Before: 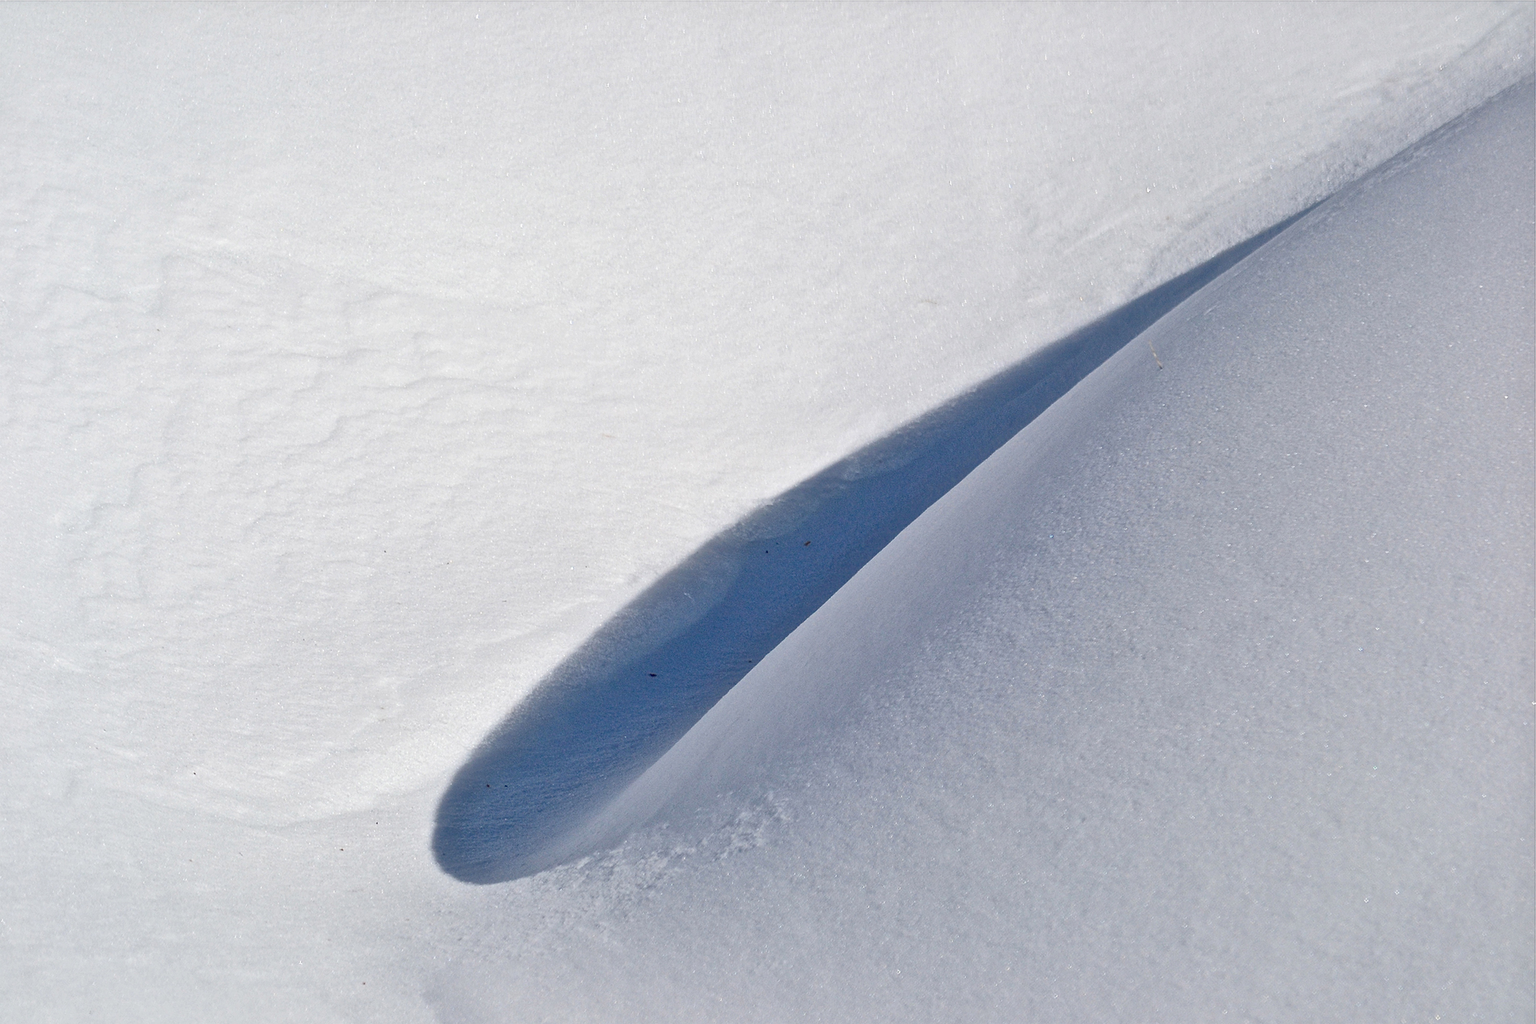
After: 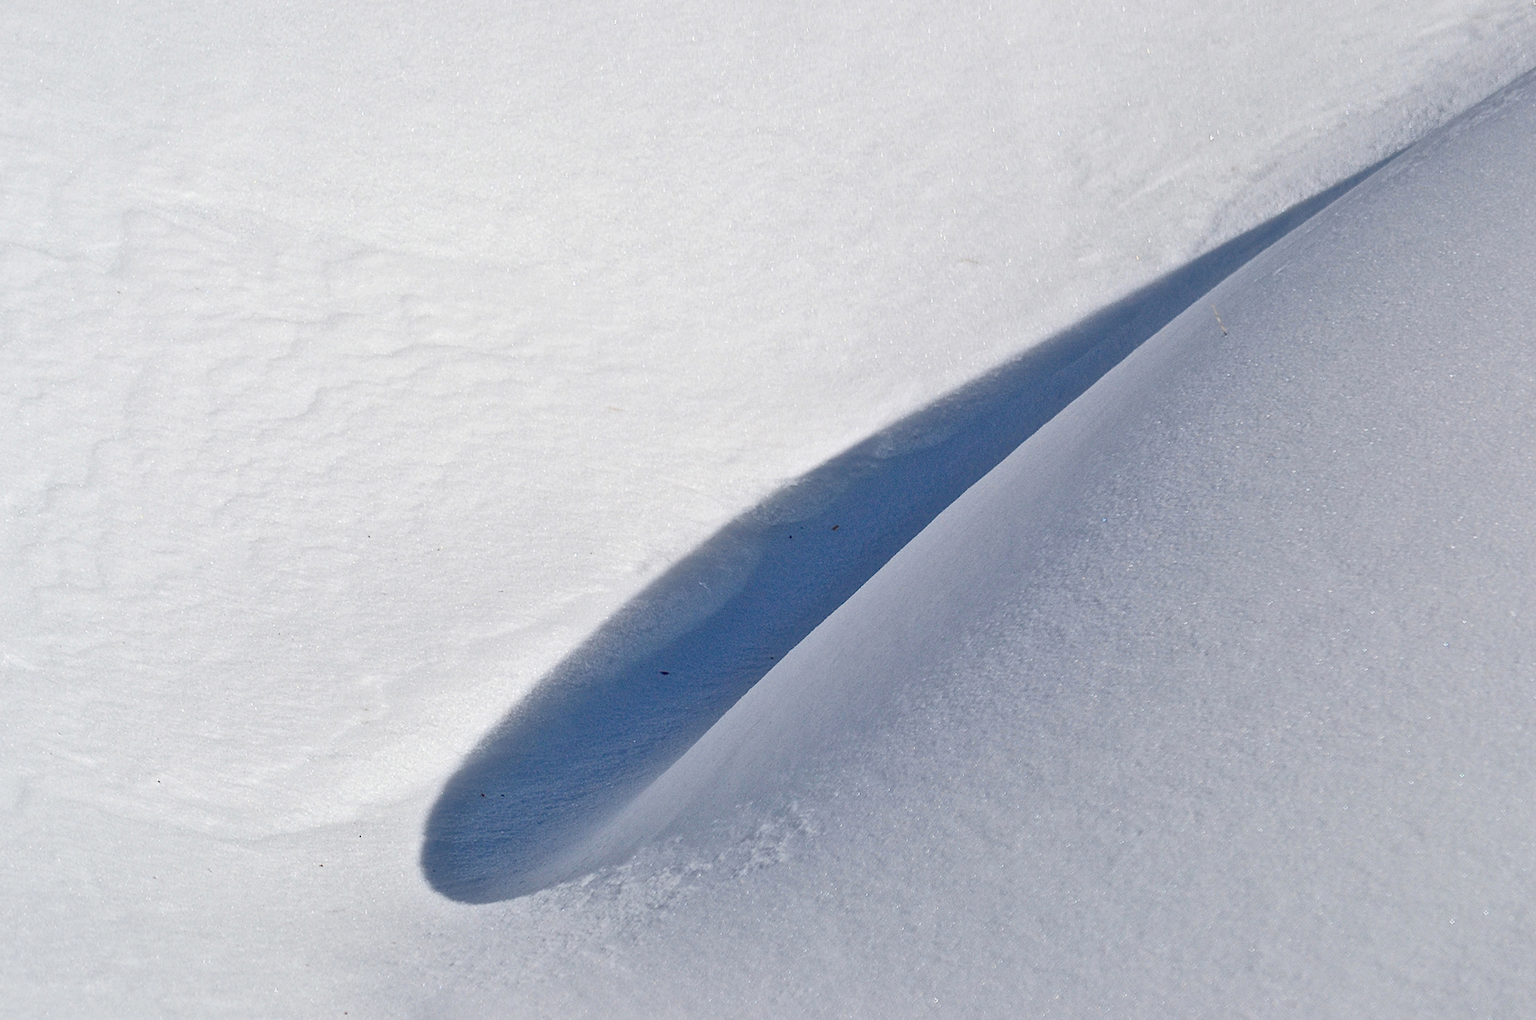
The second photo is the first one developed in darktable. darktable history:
crop: left 3.34%, top 6.434%, right 6.024%, bottom 3.202%
